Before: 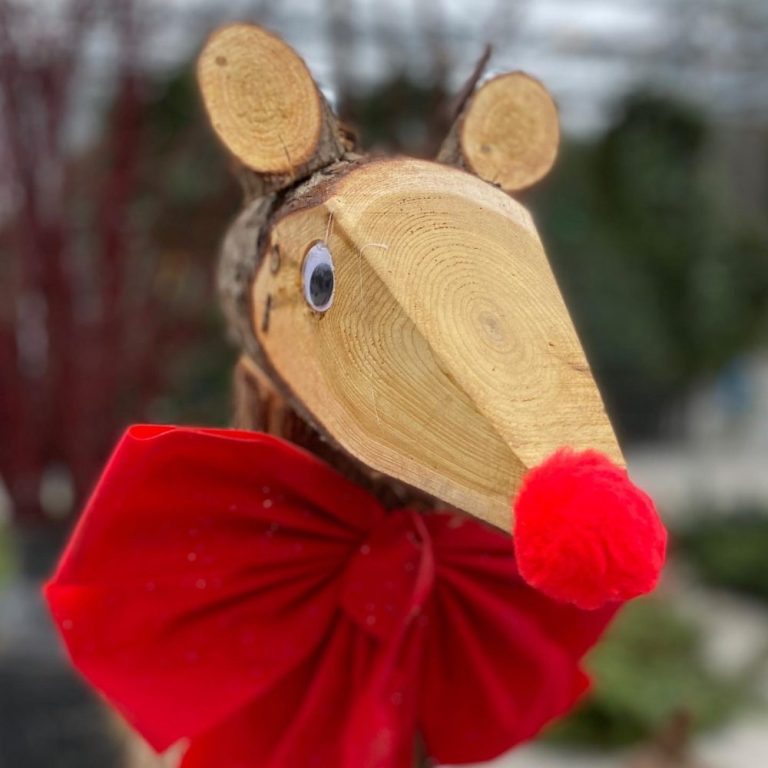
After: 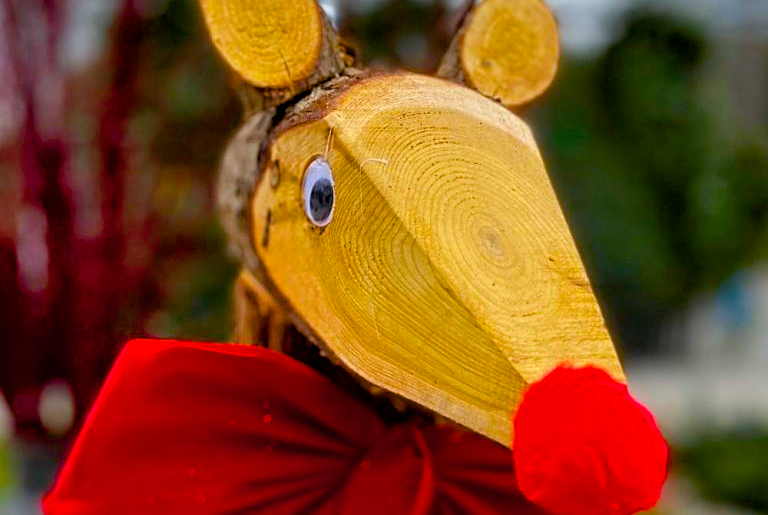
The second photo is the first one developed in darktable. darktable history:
sharpen: on, module defaults
shadows and highlights: soften with gaussian
exposure: black level correction 0.011, compensate highlight preservation false
levels: levels [0, 0.498, 0.996]
crop: top 11.155%, bottom 21.782%
color balance rgb: linear chroma grading › global chroma 19.87%, perceptual saturation grading › global saturation 36.978%, perceptual saturation grading › shadows 35.267%
